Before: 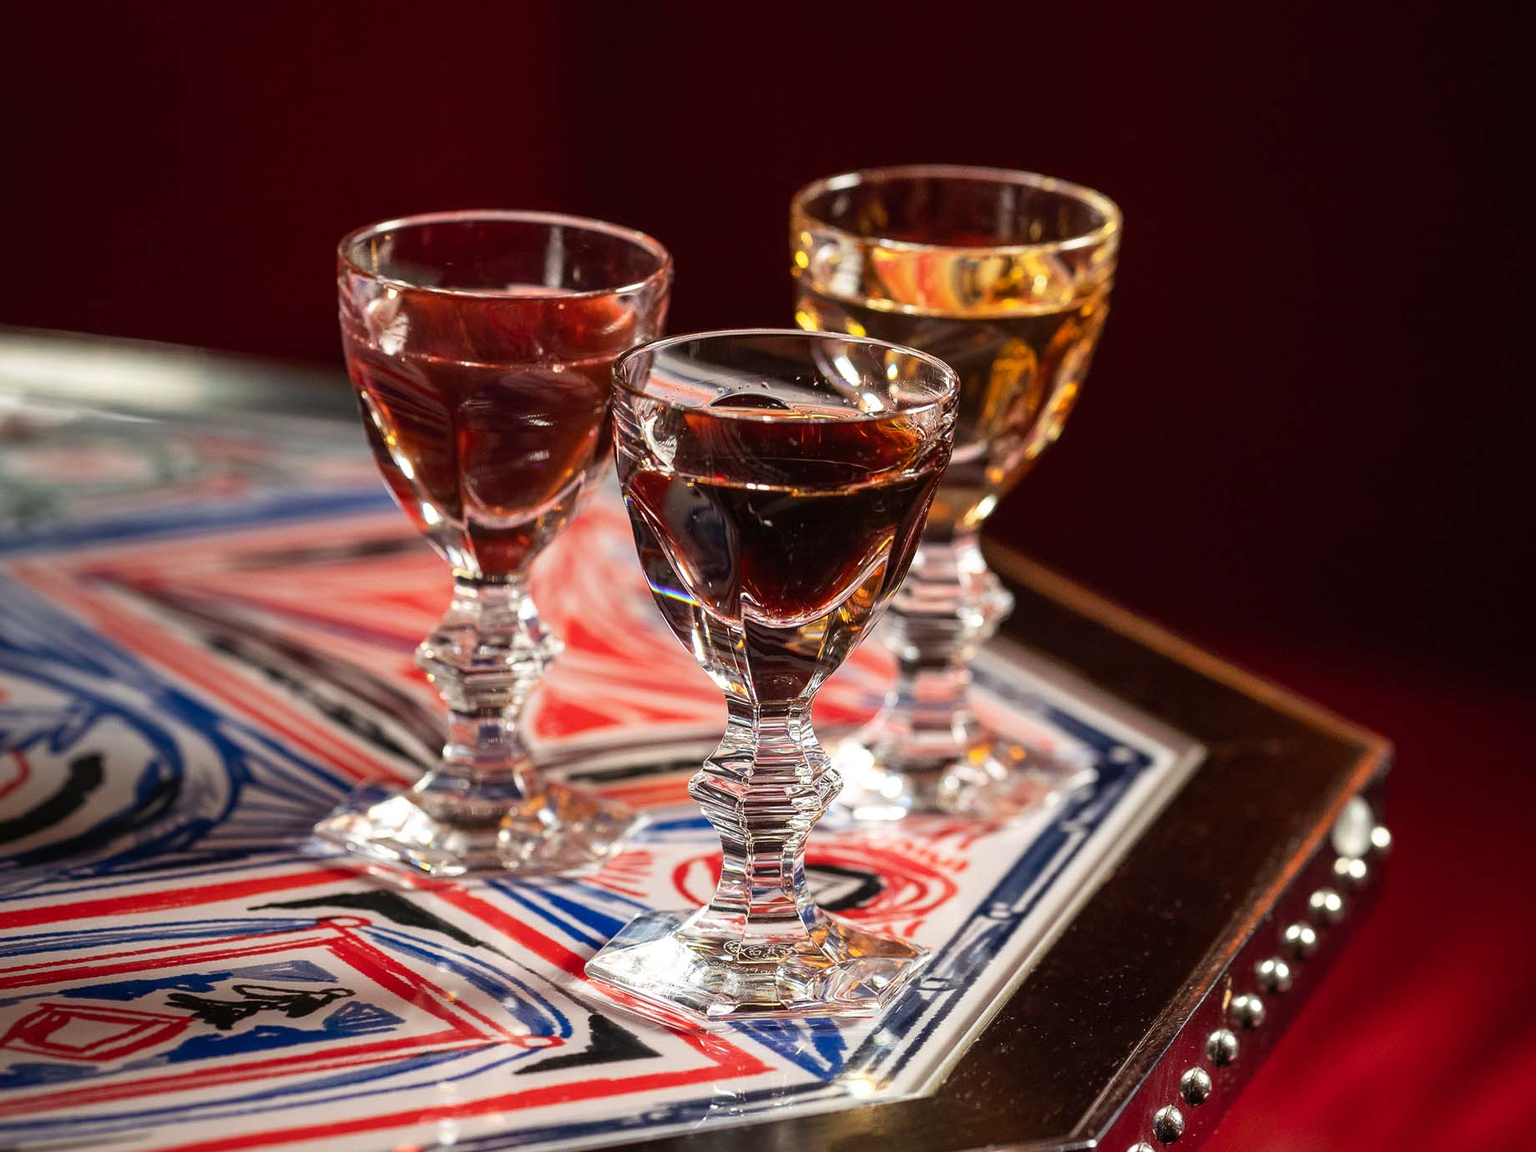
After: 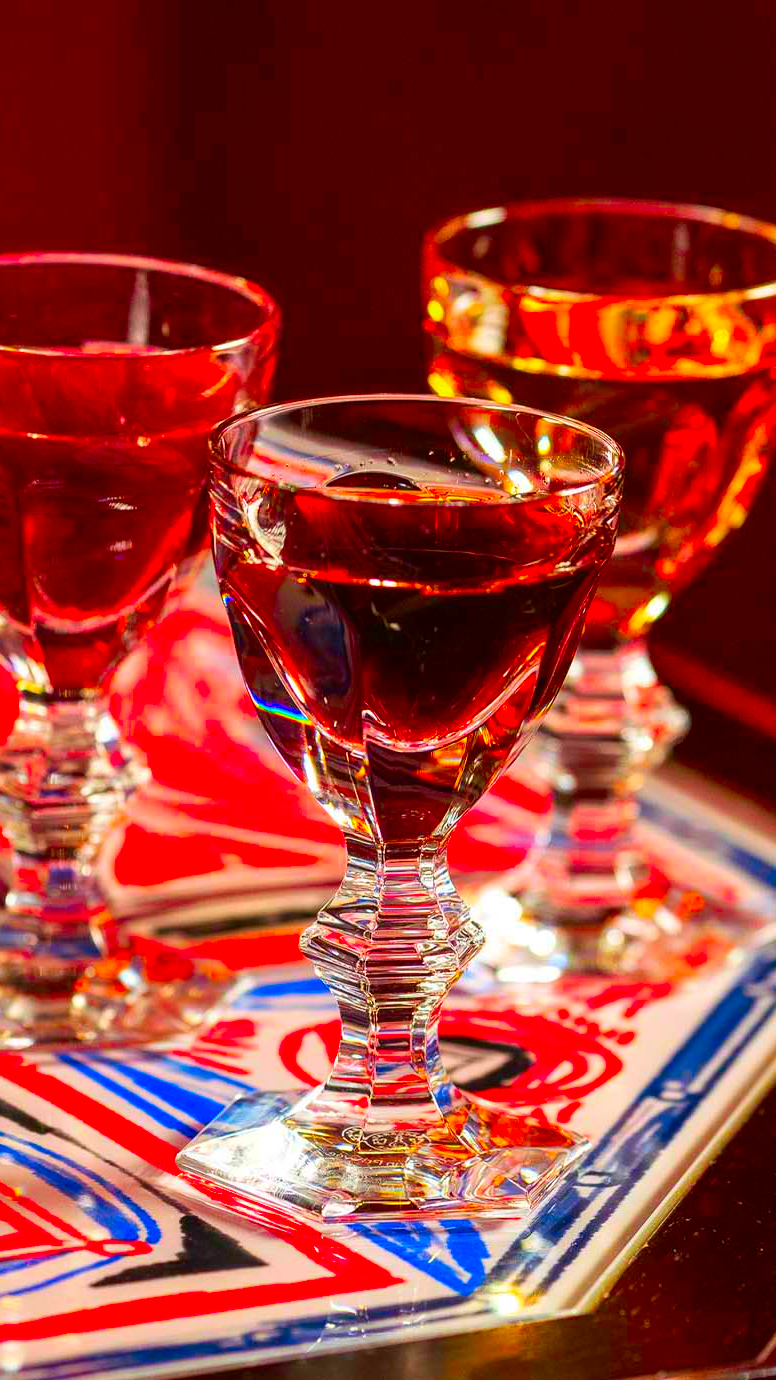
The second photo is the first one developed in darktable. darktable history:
color correction: saturation 3
crop: left 28.583%, right 29.231%
white balance: emerald 1
